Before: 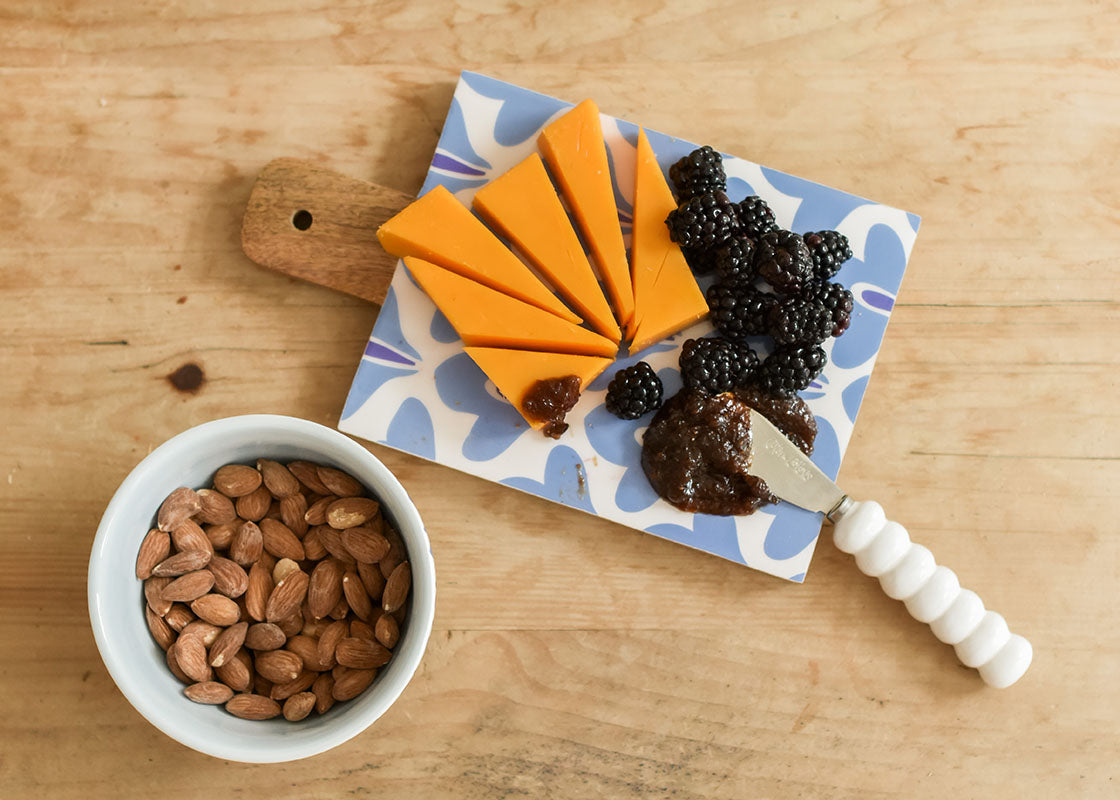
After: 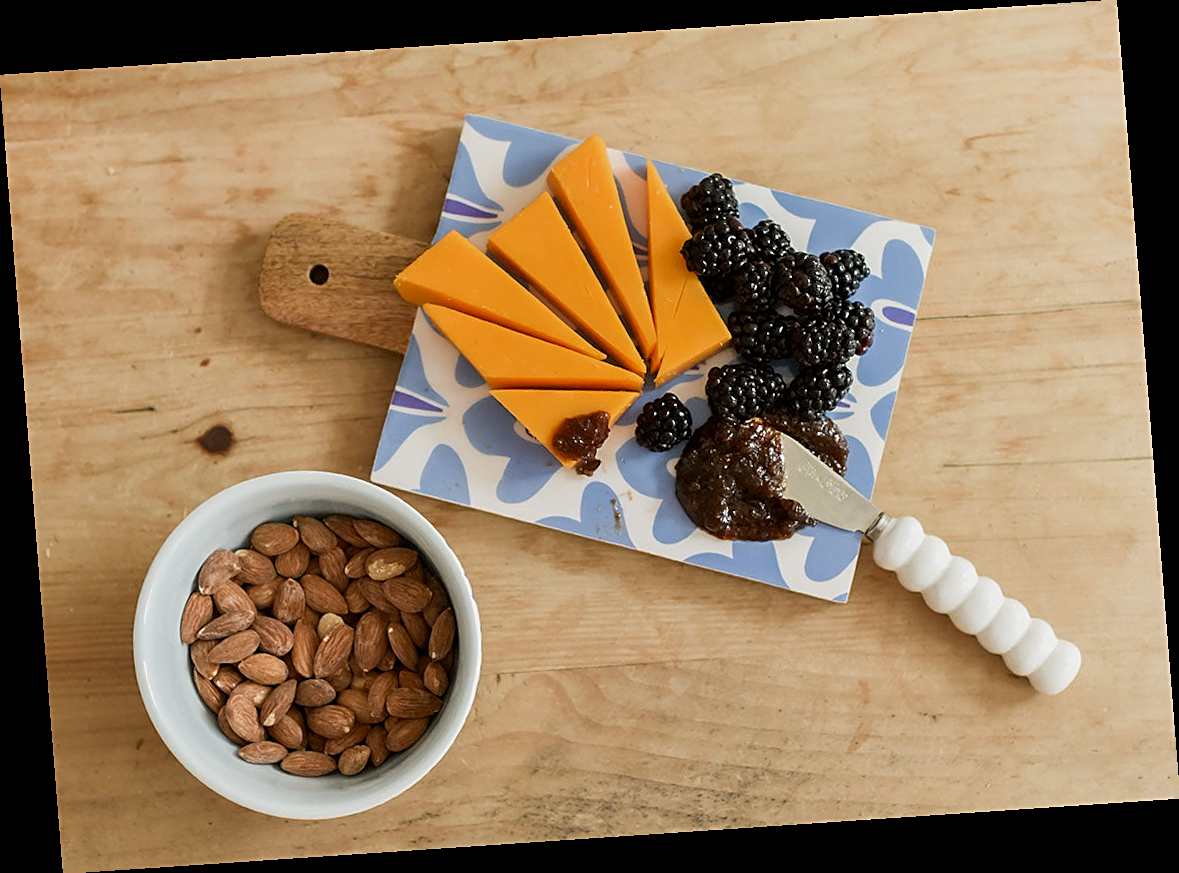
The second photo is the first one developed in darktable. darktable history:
sharpen: on, module defaults
exposure: black level correction 0.001, exposure -0.2 EV, compensate highlight preservation false
rotate and perspective: rotation -4.2°, shear 0.006, automatic cropping off
